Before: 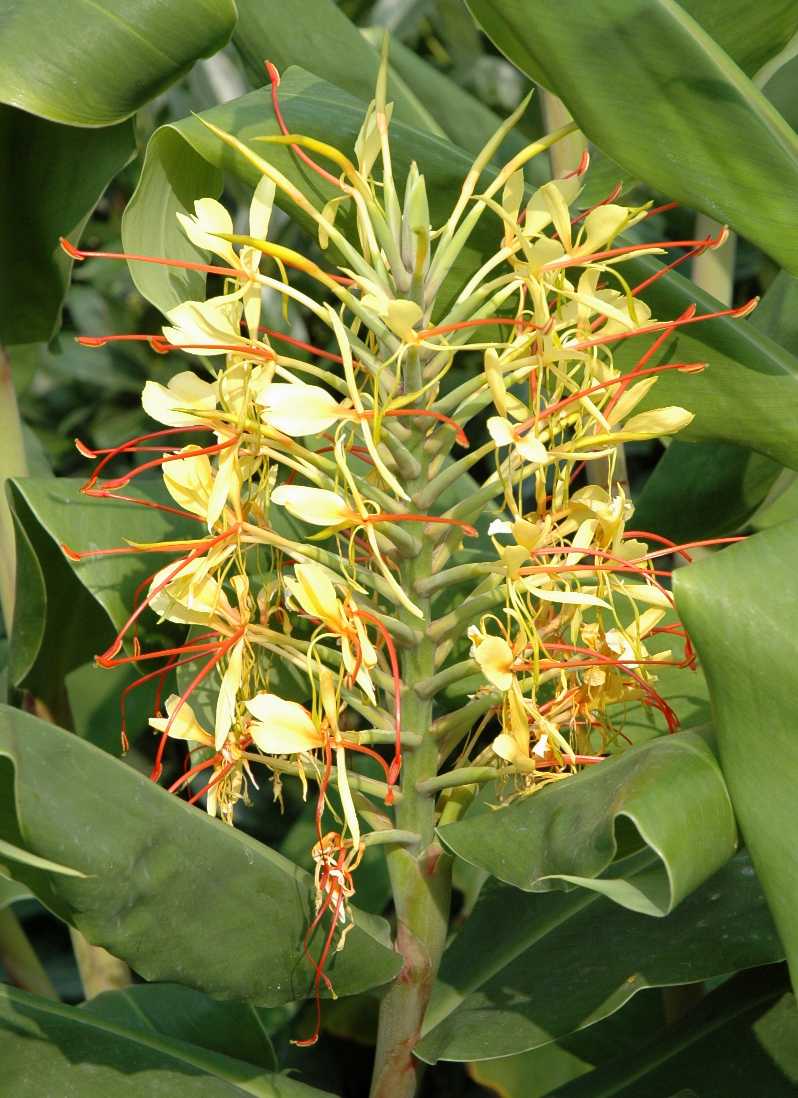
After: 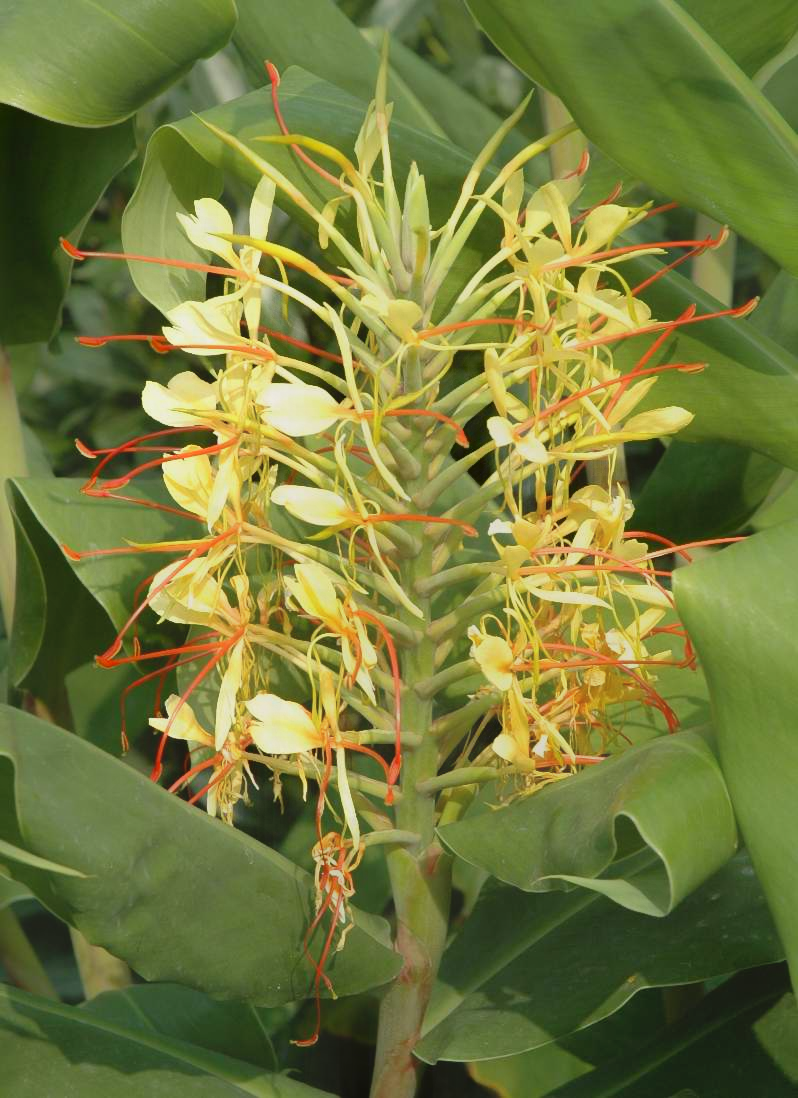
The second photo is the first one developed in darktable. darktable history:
shadows and highlights: soften with gaussian
contrast equalizer: octaves 7, y [[0.6 ×6], [0.55 ×6], [0 ×6], [0 ×6], [0 ×6]], mix -1
